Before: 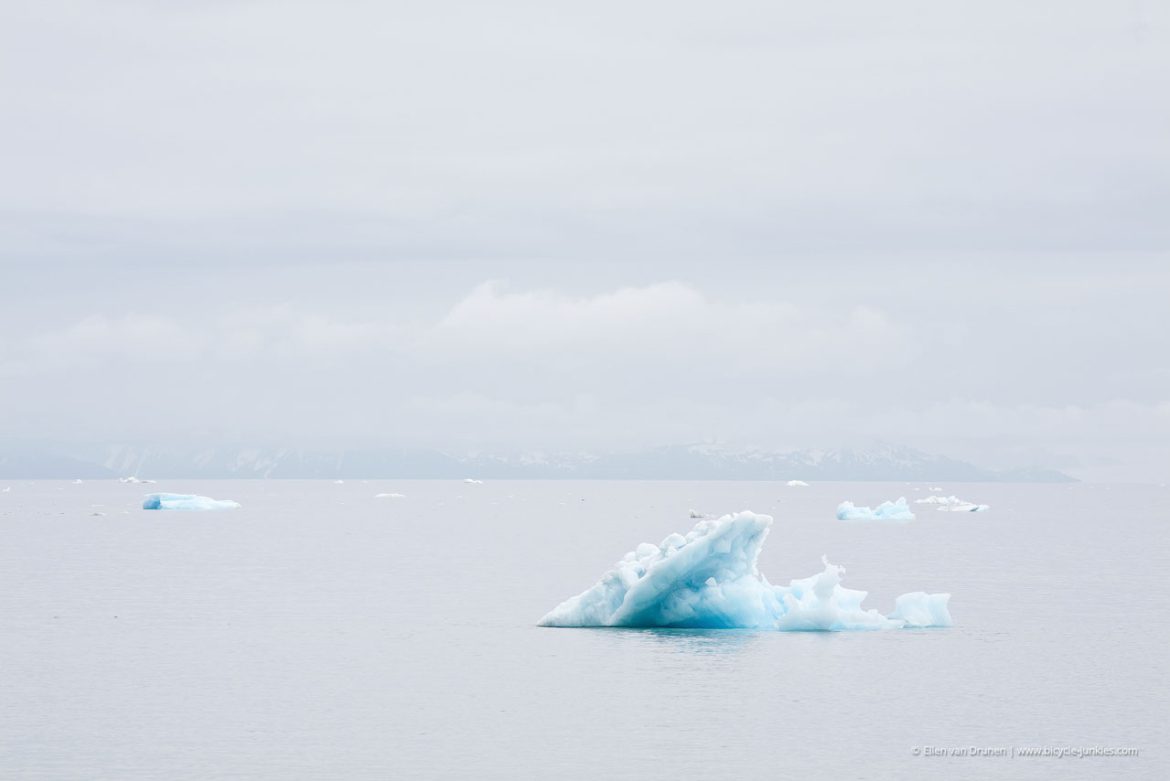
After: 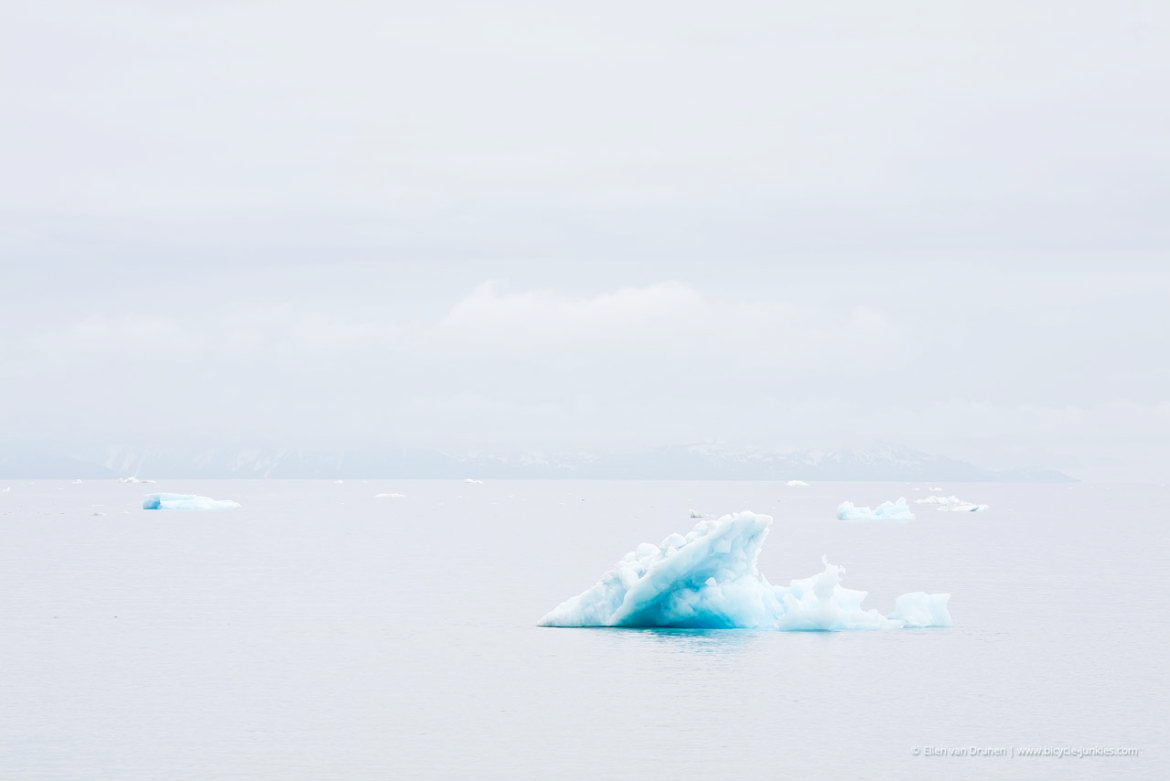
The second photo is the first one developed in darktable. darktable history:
velvia: on, module defaults
tone curve: curves: ch0 [(0, 0) (0.003, 0.065) (0.011, 0.072) (0.025, 0.09) (0.044, 0.104) (0.069, 0.116) (0.1, 0.127) (0.136, 0.15) (0.177, 0.184) (0.224, 0.223) (0.277, 0.28) (0.335, 0.361) (0.399, 0.443) (0.468, 0.525) (0.543, 0.616) (0.623, 0.713) (0.709, 0.79) (0.801, 0.866) (0.898, 0.933) (1, 1)], preserve colors none
